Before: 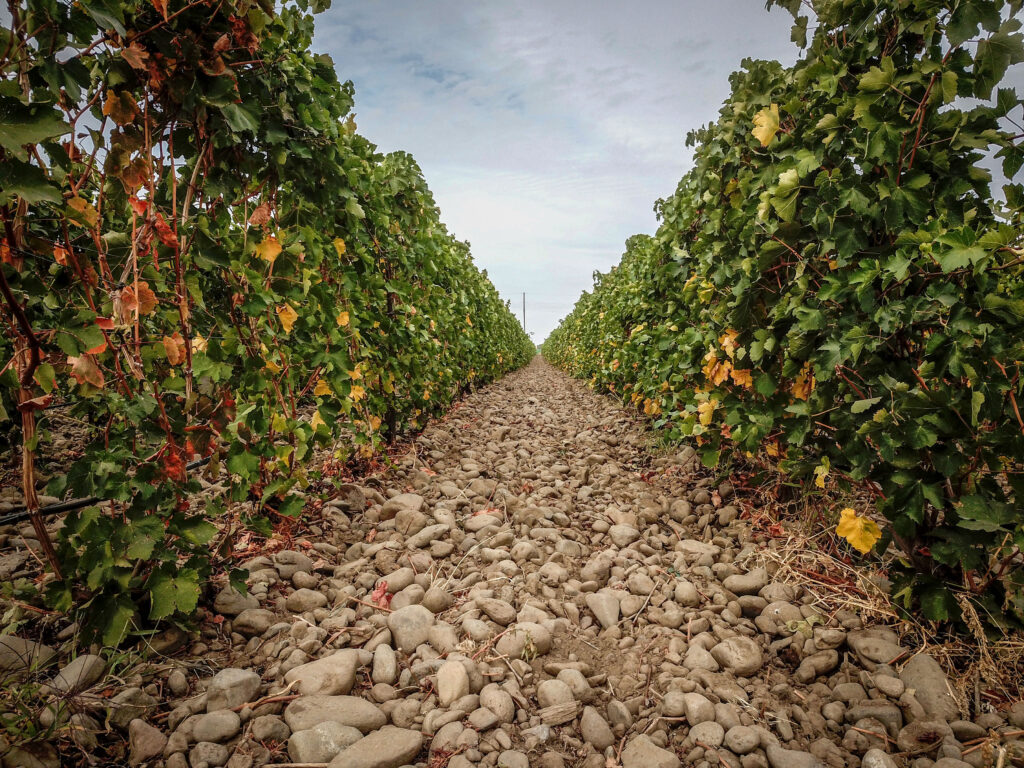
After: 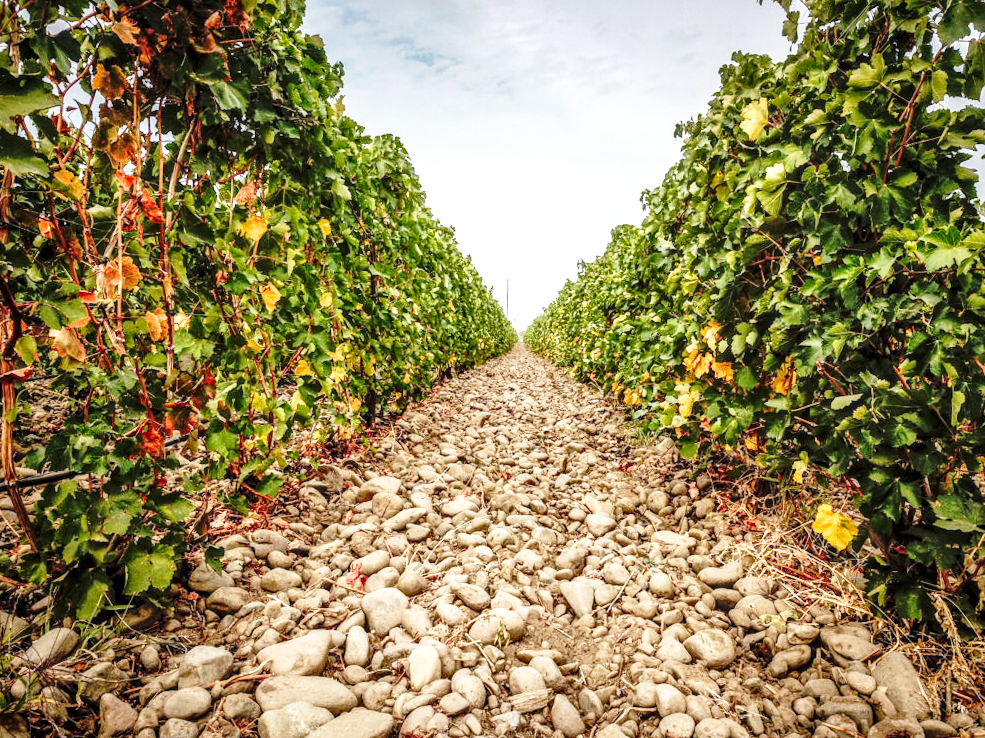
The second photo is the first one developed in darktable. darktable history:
exposure: exposure 0.567 EV, compensate highlight preservation false
shadows and highlights: shadows 52.87, soften with gaussian
local contrast: on, module defaults
base curve: curves: ch0 [(0, 0) (0.028, 0.03) (0.121, 0.232) (0.46, 0.748) (0.859, 0.968) (1, 1)], preserve colors none
tone equalizer: edges refinement/feathering 500, mask exposure compensation -1.57 EV, preserve details no
crop and rotate: angle -1.71°
